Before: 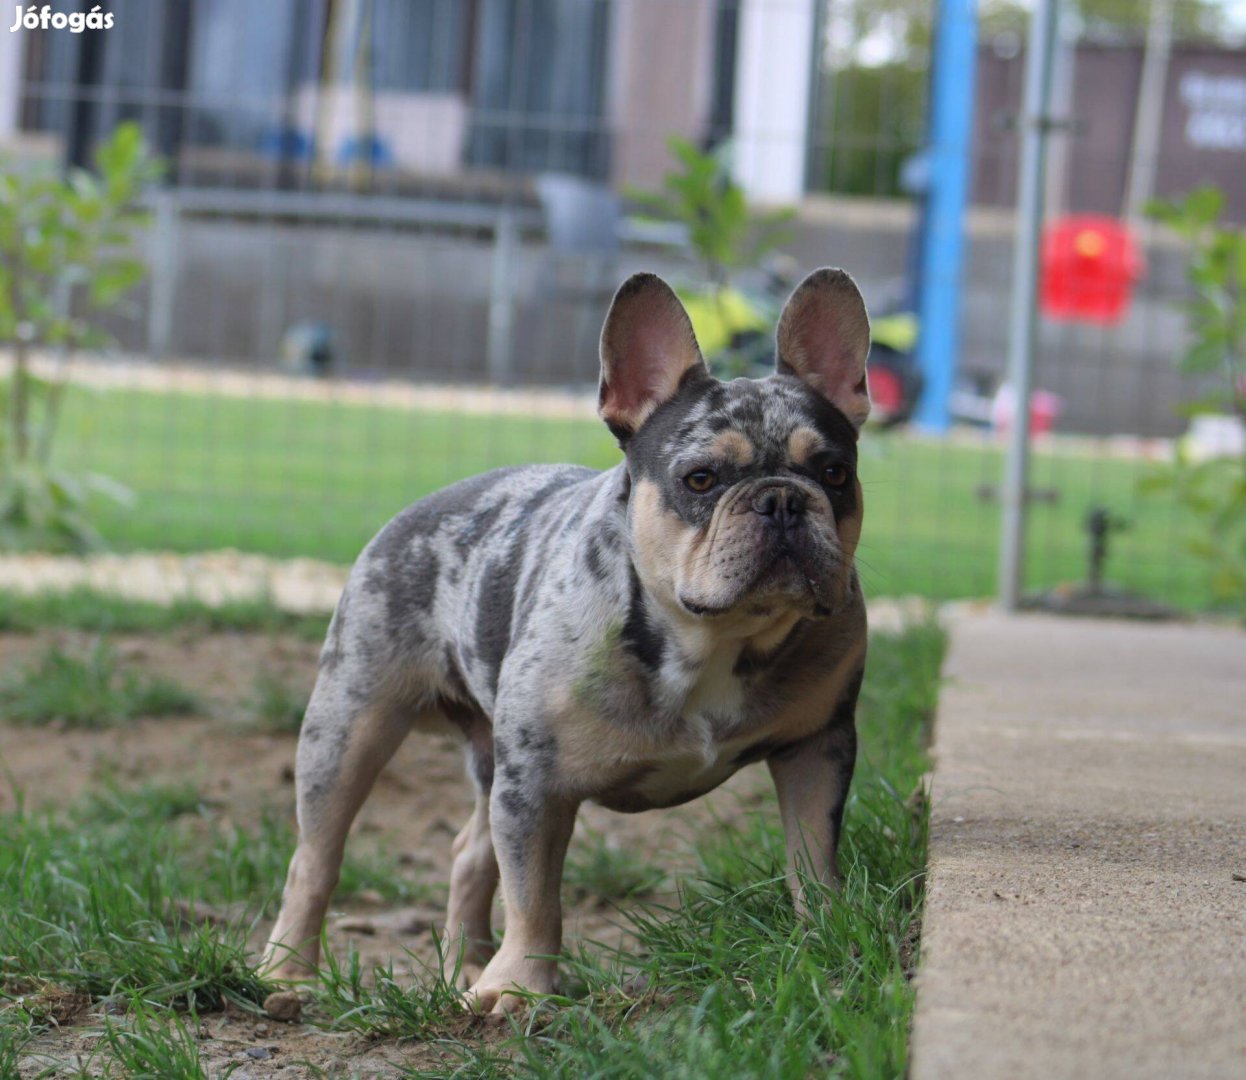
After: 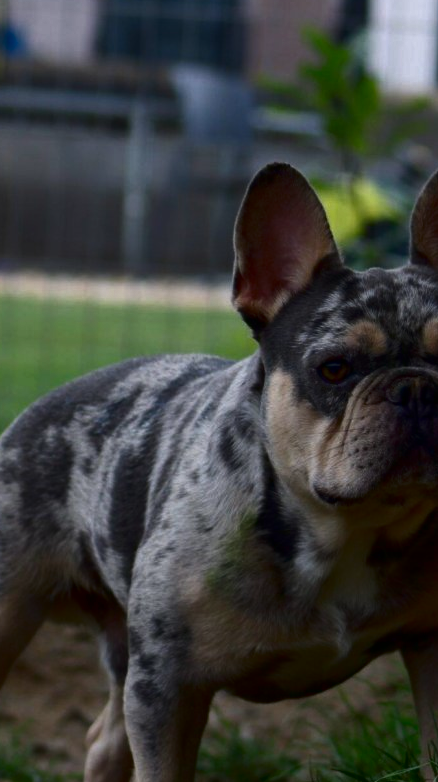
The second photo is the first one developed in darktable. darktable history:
crop and rotate: left 29.476%, top 10.214%, right 35.32%, bottom 17.333%
contrast brightness saturation: brightness -0.52
exposure: compensate highlight preservation false
